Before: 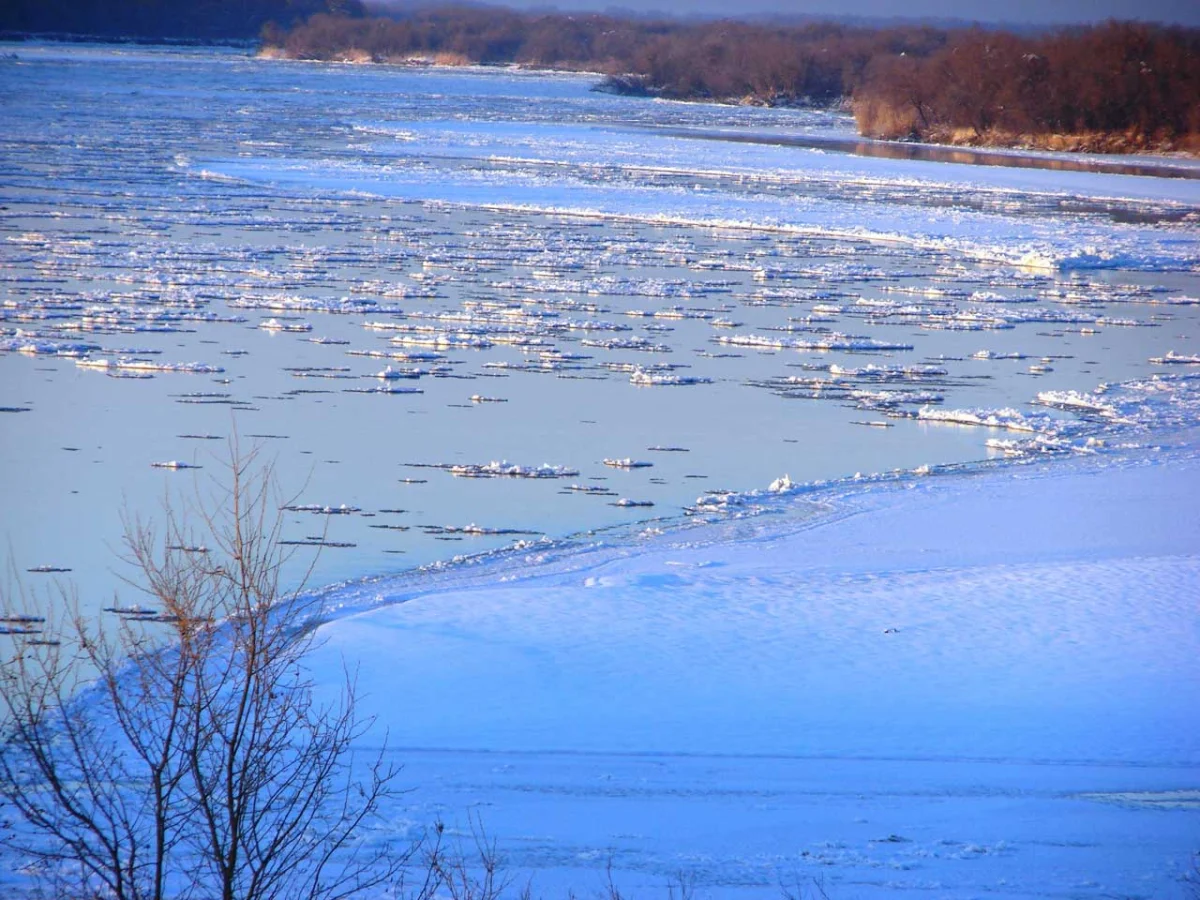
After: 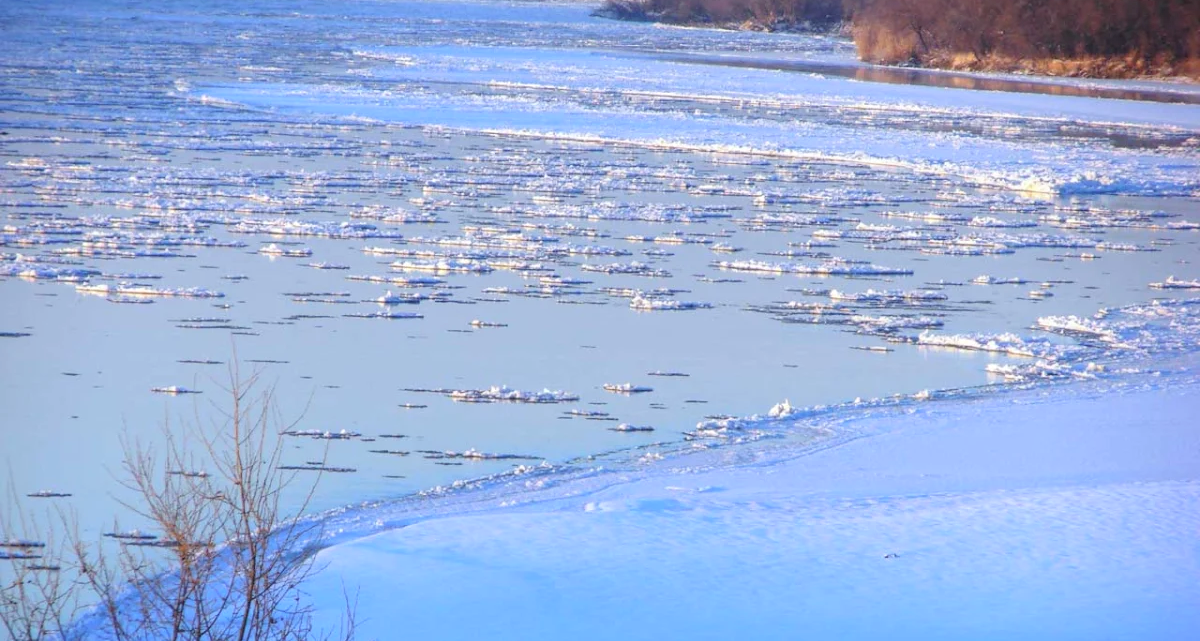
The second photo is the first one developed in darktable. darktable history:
local contrast: detail 109%
contrast brightness saturation: brightness 0.125
crop and rotate: top 8.368%, bottom 20.398%
